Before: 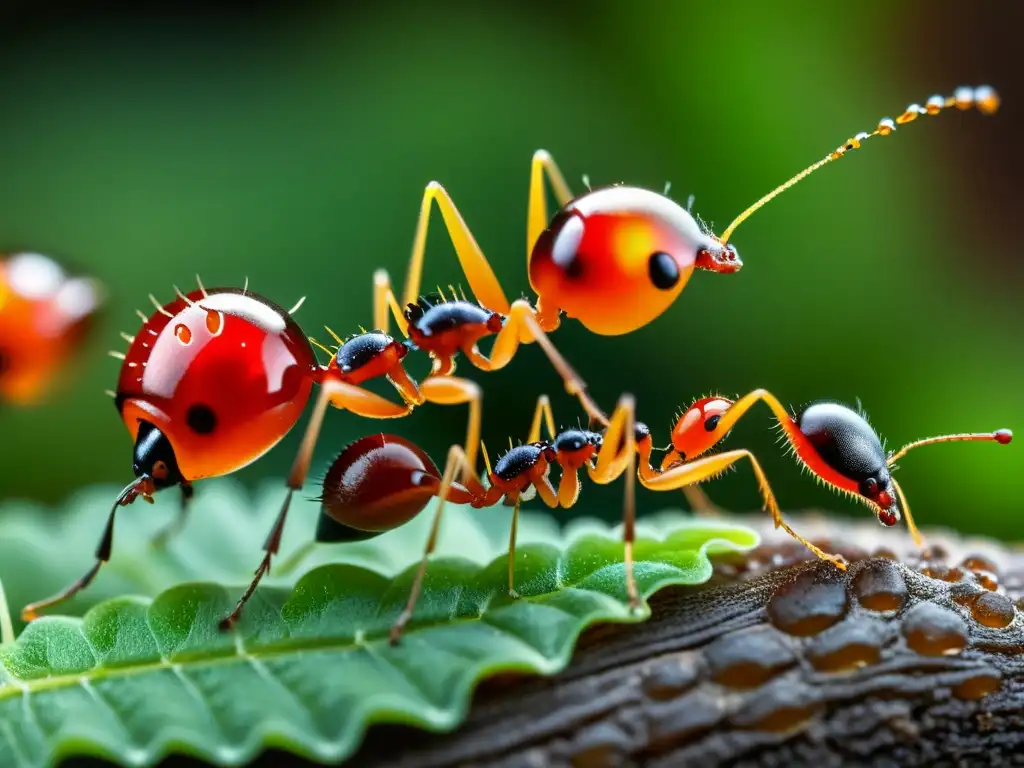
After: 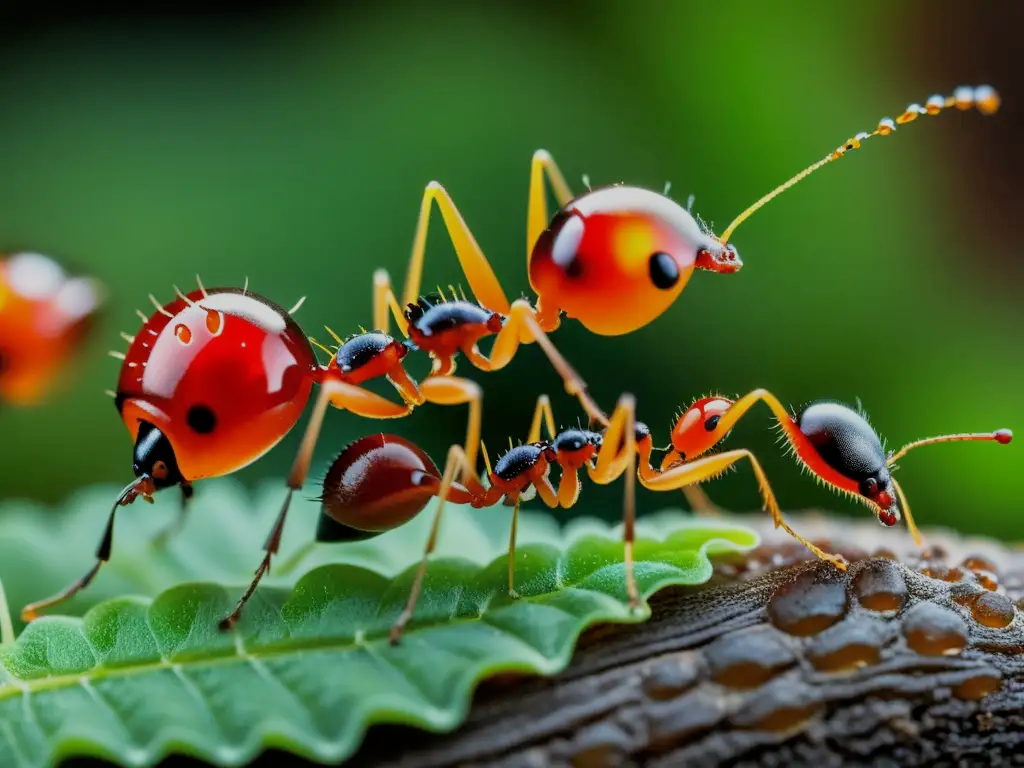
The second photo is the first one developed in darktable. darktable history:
filmic rgb: middle gray luminance 18.32%, black relative exposure -10.46 EV, white relative exposure 3.42 EV, target black luminance 0%, hardness 6.05, latitude 98.78%, contrast 0.836, shadows ↔ highlights balance 0.364%, color science v6 (2022)
